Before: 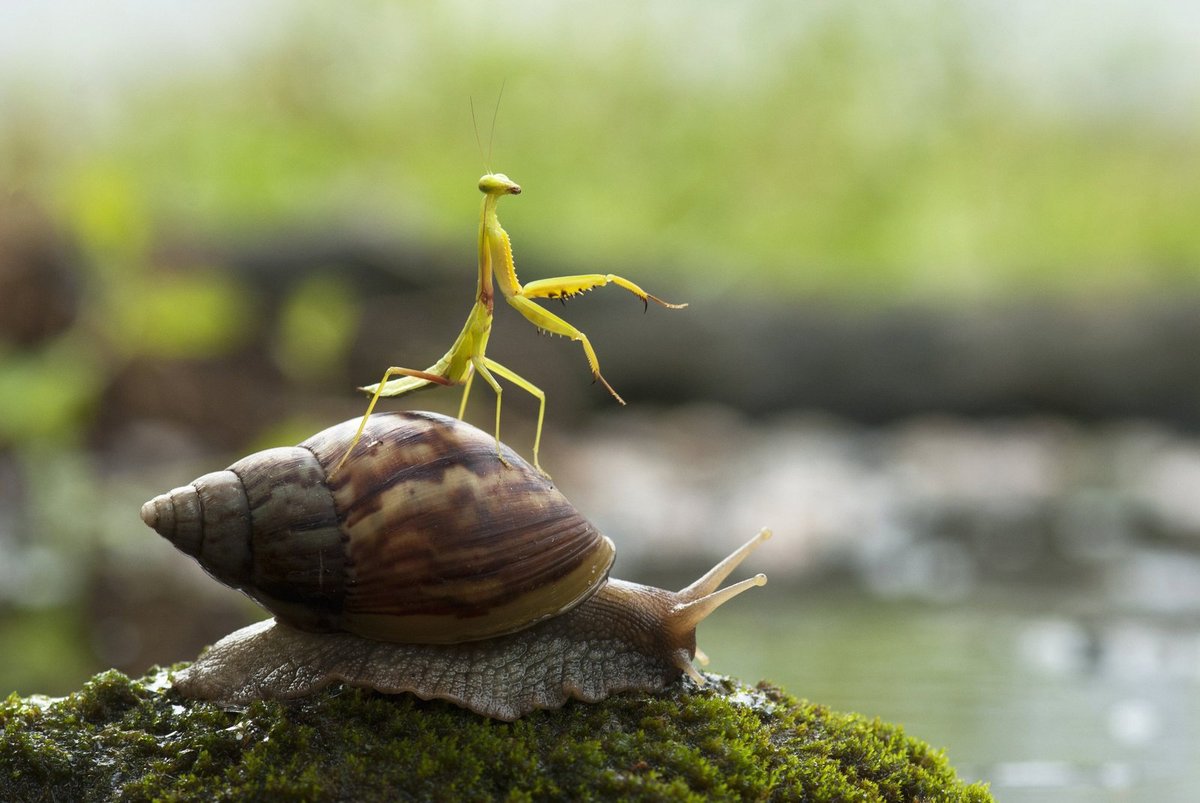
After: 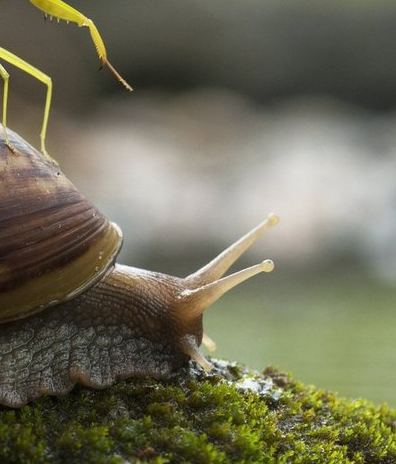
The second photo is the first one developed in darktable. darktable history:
crop: left 41.103%, top 39.146%, right 25.828%, bottom 3.011%
